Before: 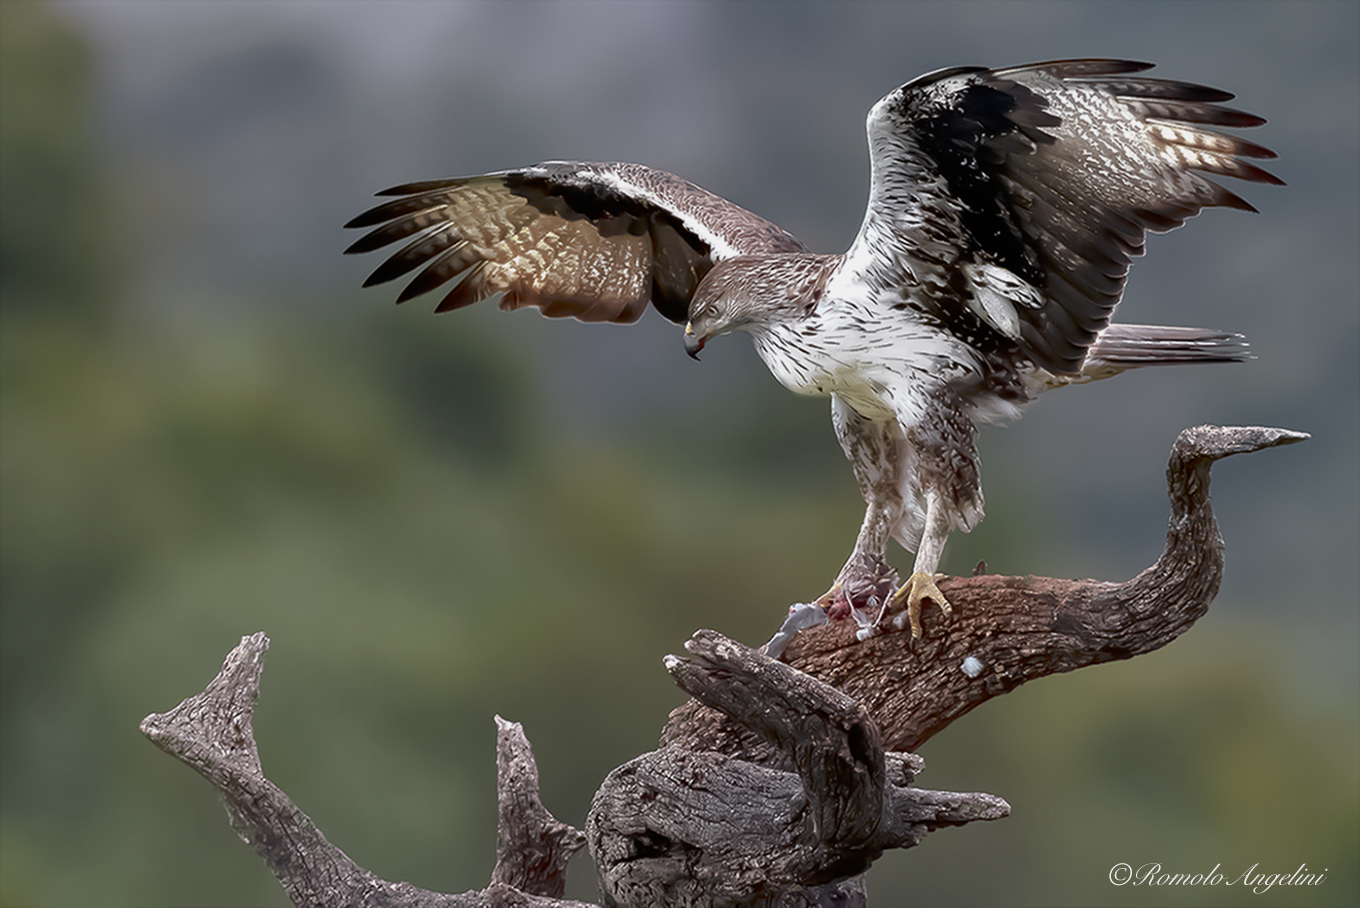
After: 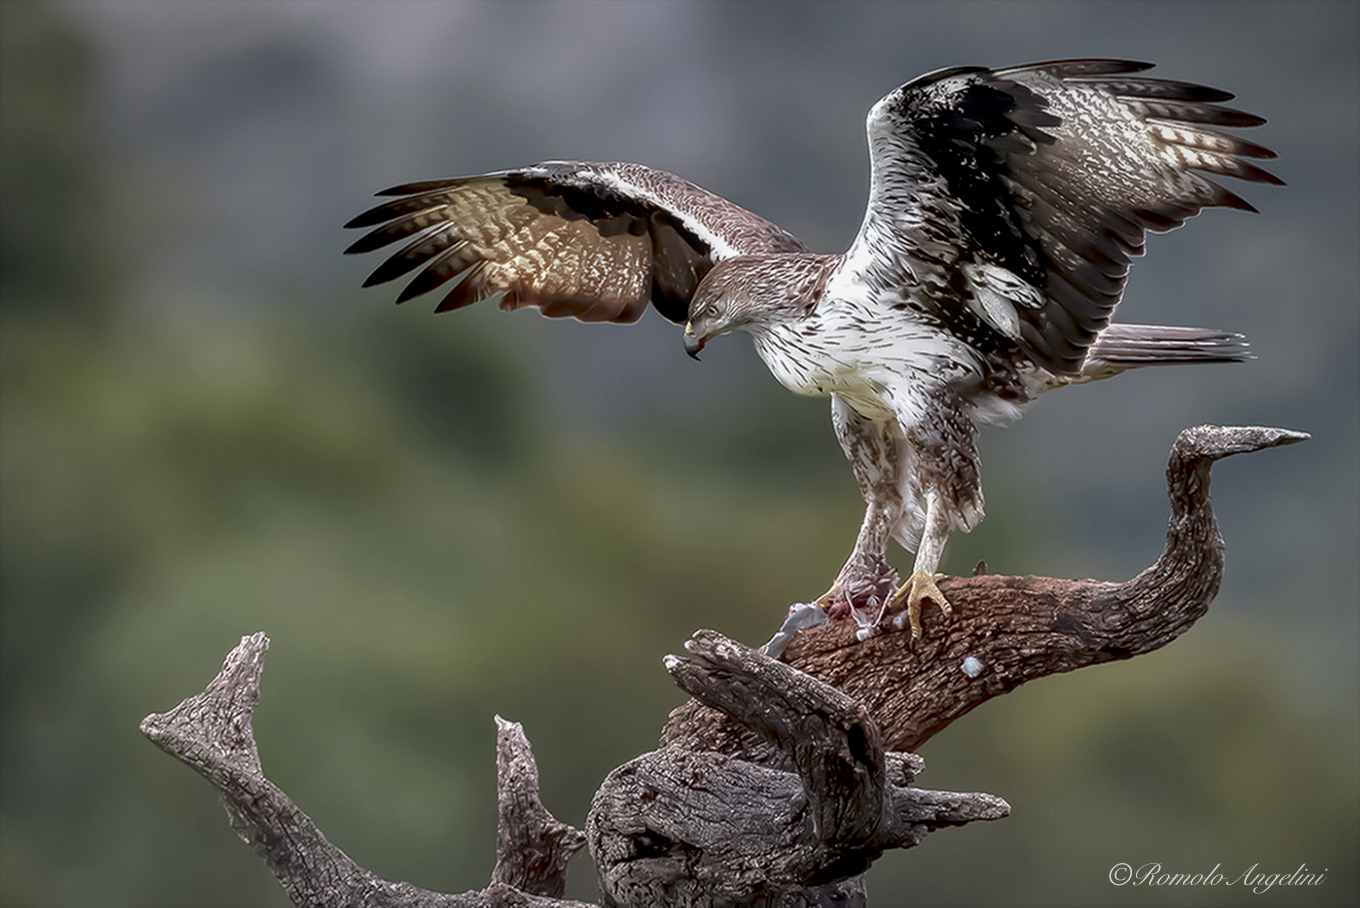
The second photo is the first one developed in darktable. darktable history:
local contrast: on, module defaults
vignetting: fall-off radius 70%, automatic ratio true
